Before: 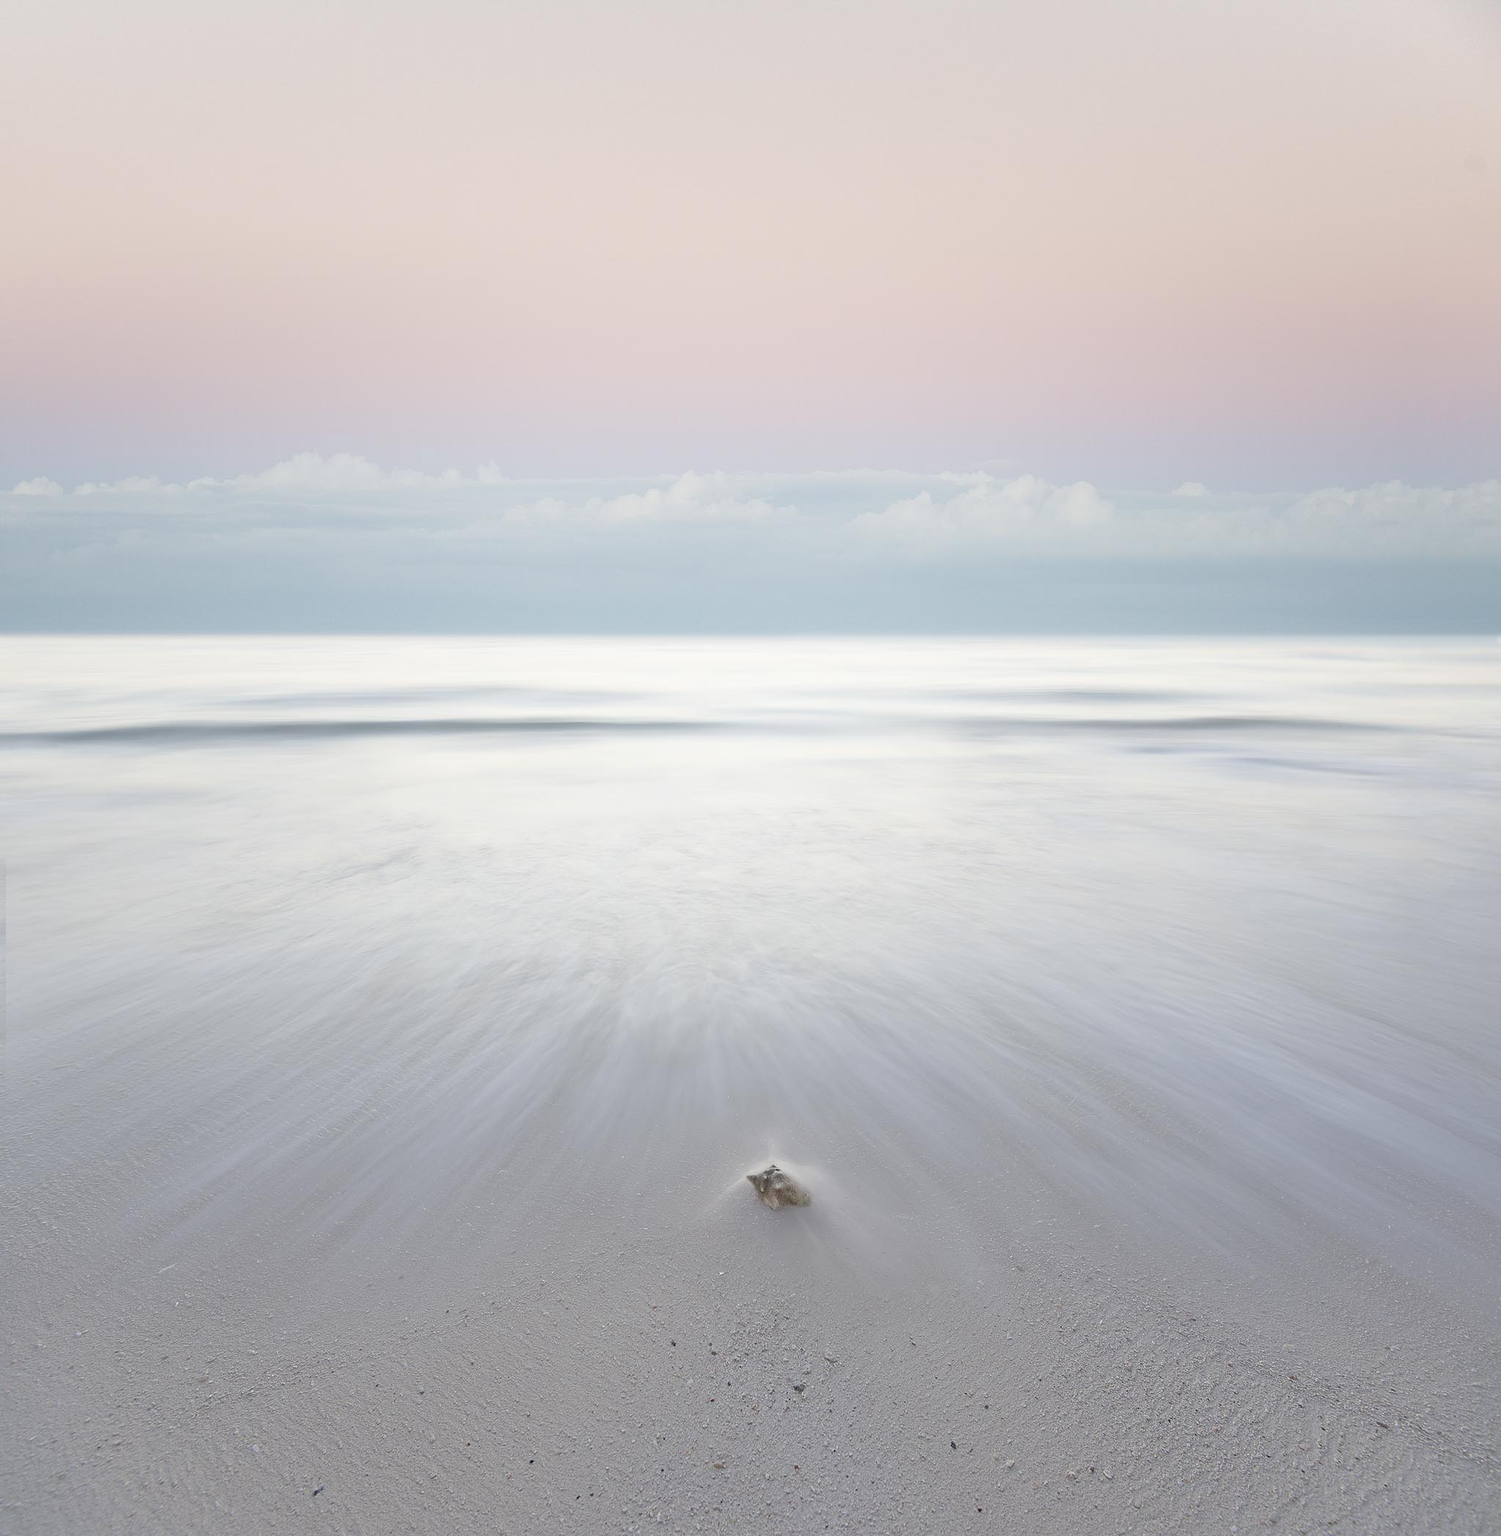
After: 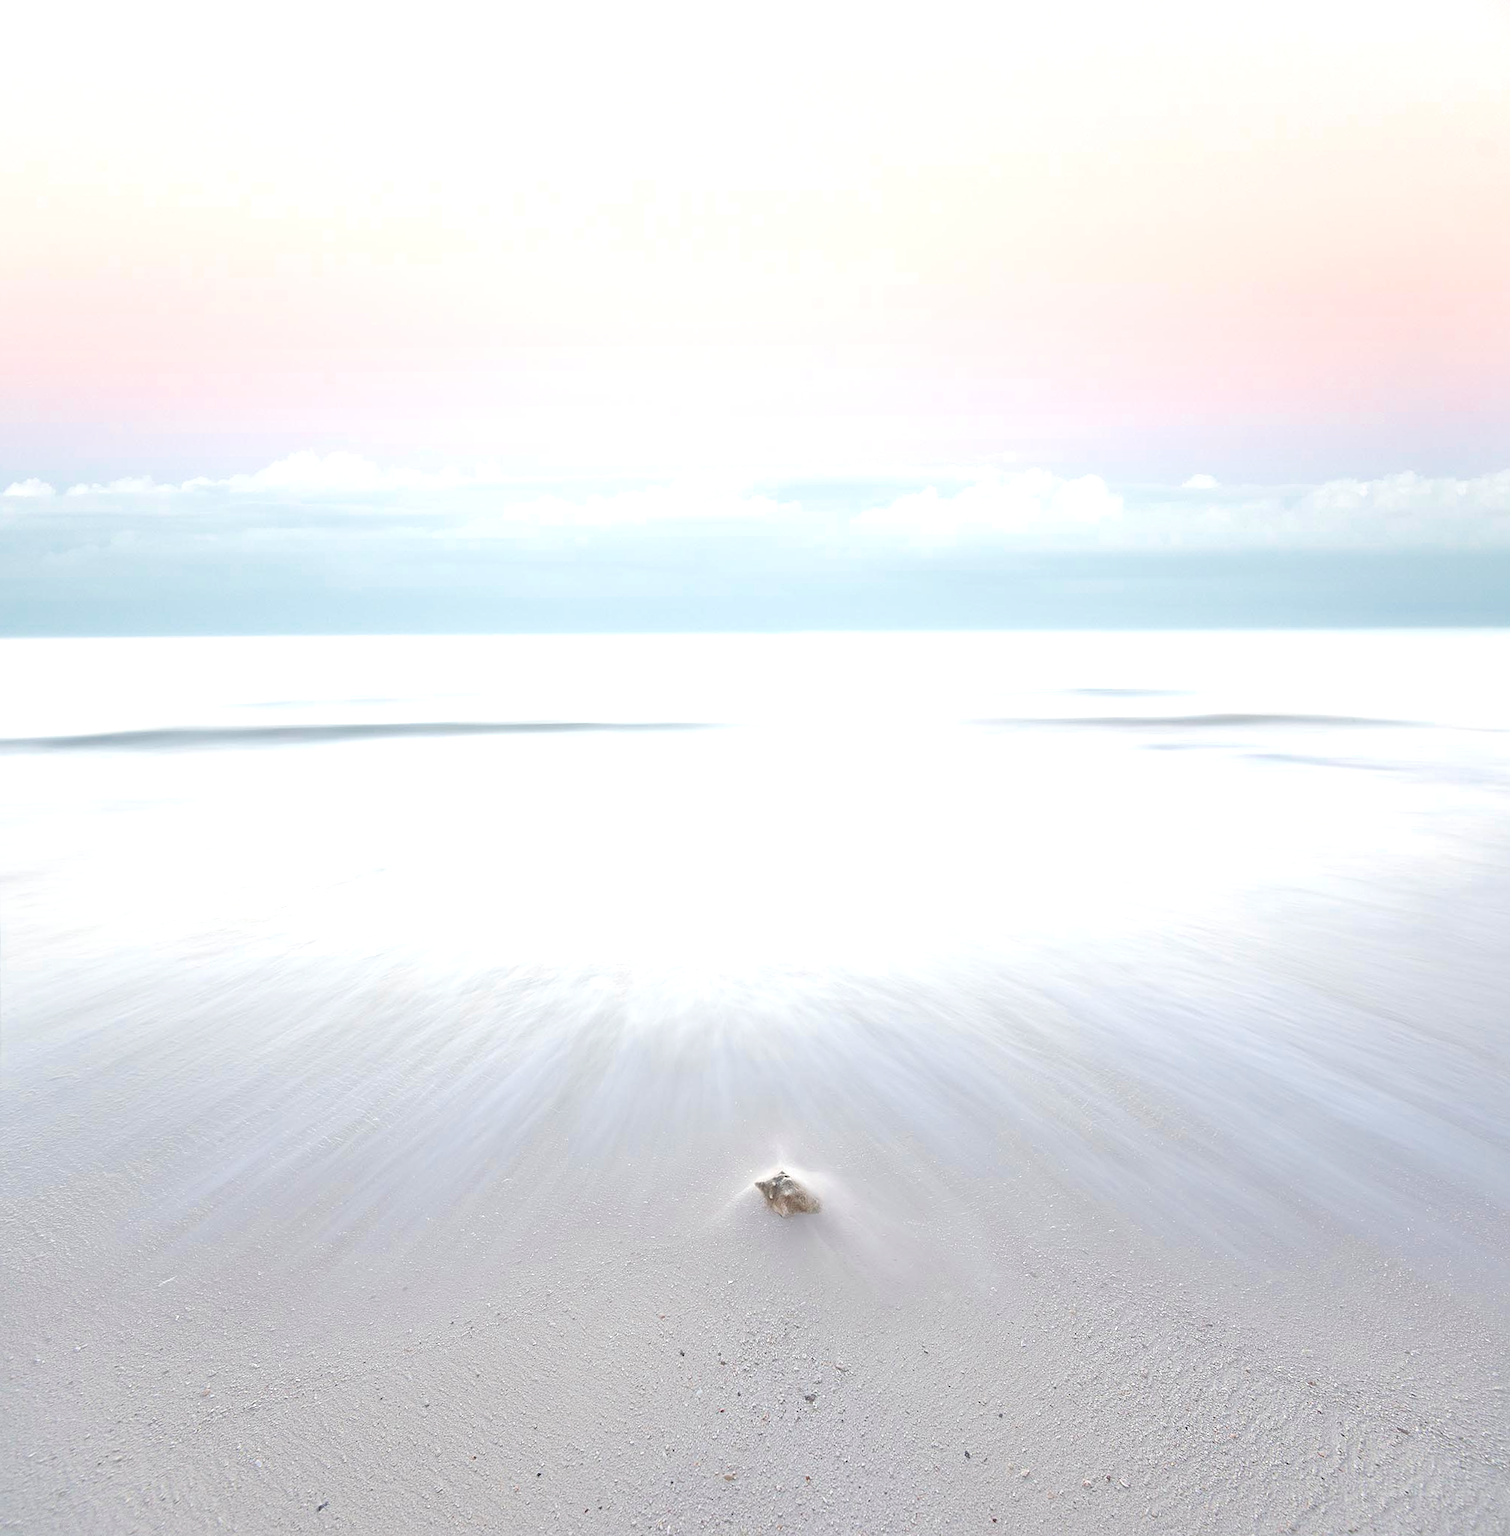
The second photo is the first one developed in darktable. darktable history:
haze removal: strength -0.09, adaptive false
rotate and perspective: rotation -0.45°, automatic cropping original format, crop left 0.008, crop right 0.992, crop top 0.012, crop bottom 0.988
sharpen: amount 0.2
color zones: curves: ch0 [(0, 0.425) (0.143, 0.422) (0.286, 0.42) (0.429, 0.419) (0.571, 0.419) (0.714, 0.42) (0.857, 0.422) (1, 0.425)]
exposure: black level correction 0, exposure 0.7 EV, compensate highlight preservation false
